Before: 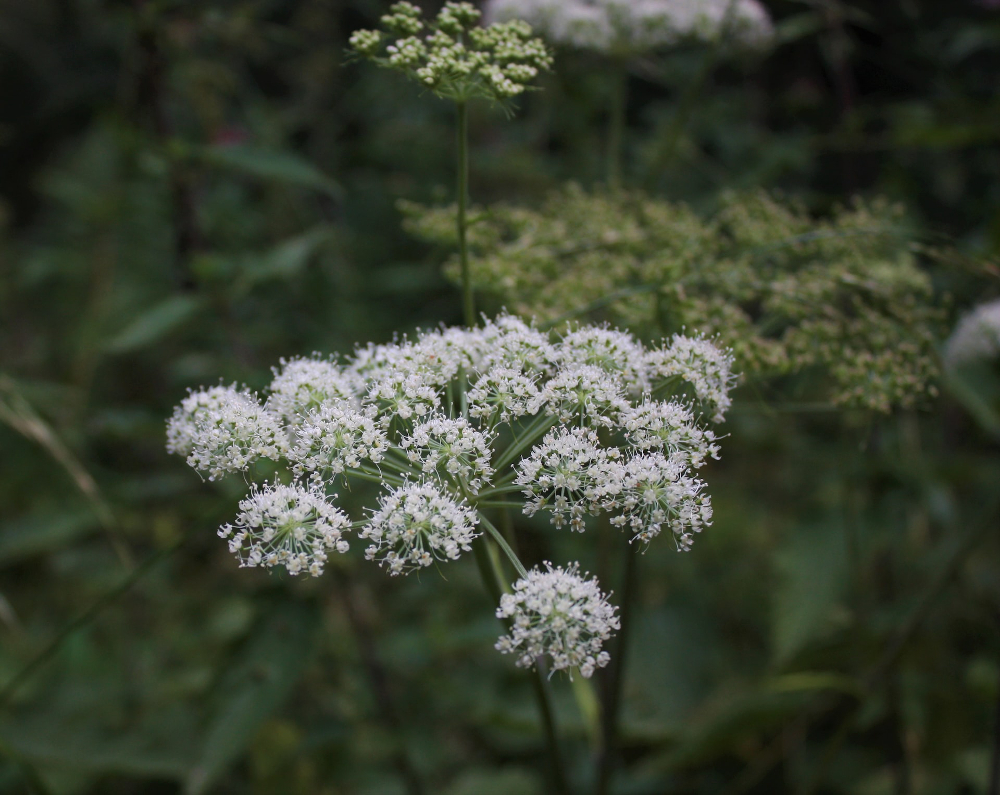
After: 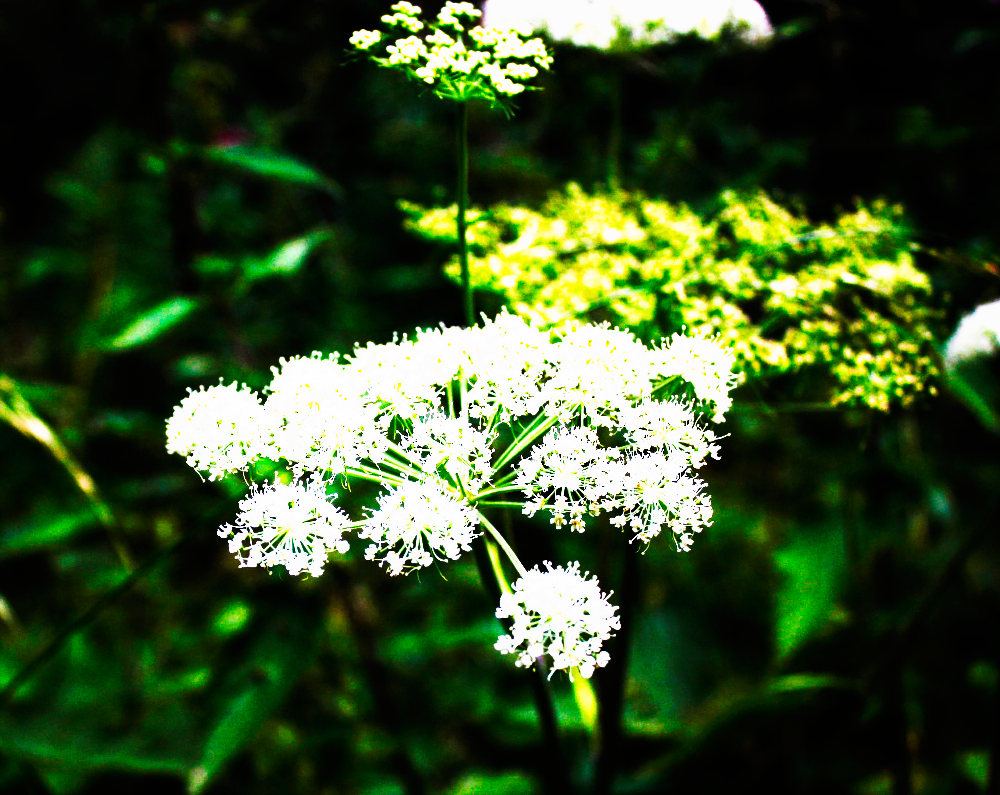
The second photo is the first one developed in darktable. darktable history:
tone curve: curves: ch0 [(0, 0) (0.003, 0) (0.011, 0.001) (0.025, 0.003) (0.044, 0.003) (0.069, 0.006) (0.1, 0.009) (0.136, 0.014) (0.177, 0.029) (0.224, 0.061) (0.277, 0.127) (0.335, 0.218) (0.399, 0.38) (0.468, 0.588) (0.543, 0.809) (0.623, 0.947) (0.709, 0.987) (0.801, 0.99) (0.898, 0.99) (1, 1)], preserve colors none
base curve: curves: ch0 [(0, 0.003) (0.001, 0.002) (0.006, 0.004) (0.02, 0.022) (0.048, 0.086) (0.094, 0.234) (0.162, 0.431) (0.258, 0.629) (0.385, 0.8) (0.548, 0.918) (0.751, 0.988) (1, 1)], preserve colors none
